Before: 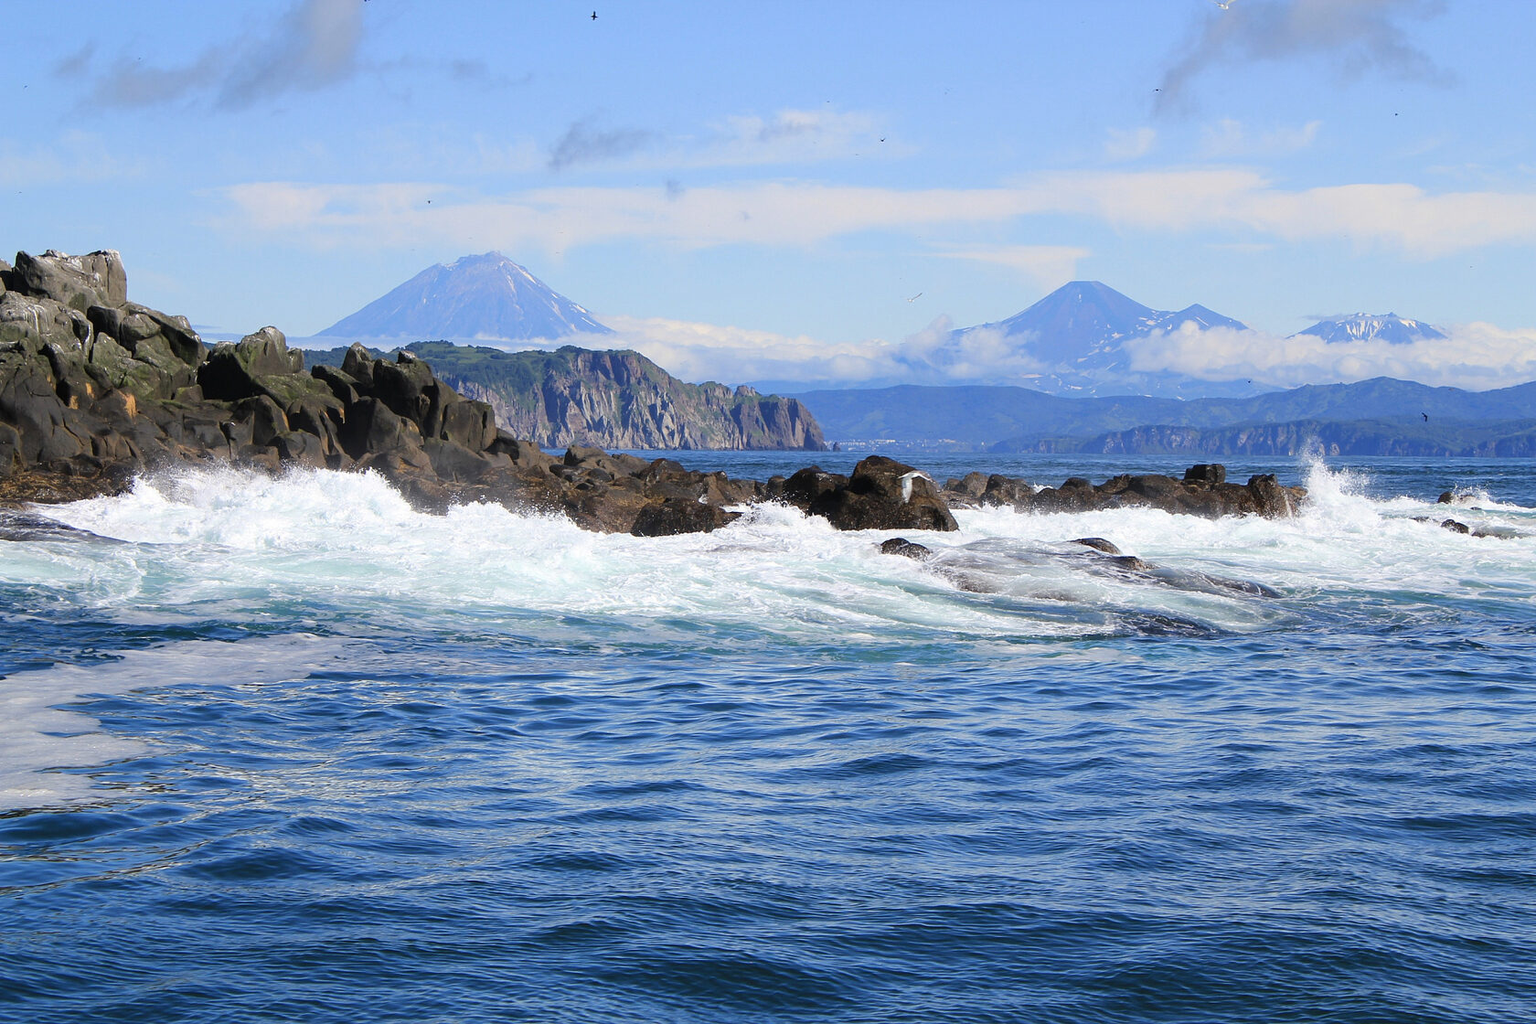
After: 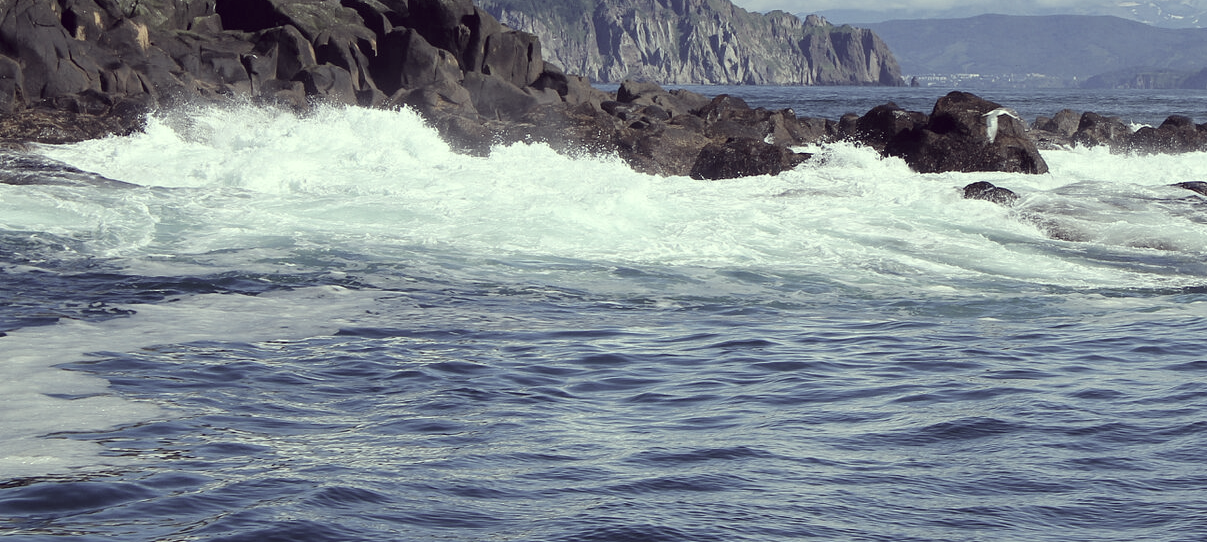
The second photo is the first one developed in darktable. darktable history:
color correction: highlights a* -20.77, highlights b* 20.08, shadows a* 19.23, shadows b* -20.5, saturation 0.42
crop: top 36.411%, right 28.14%, bottom 15.149%
